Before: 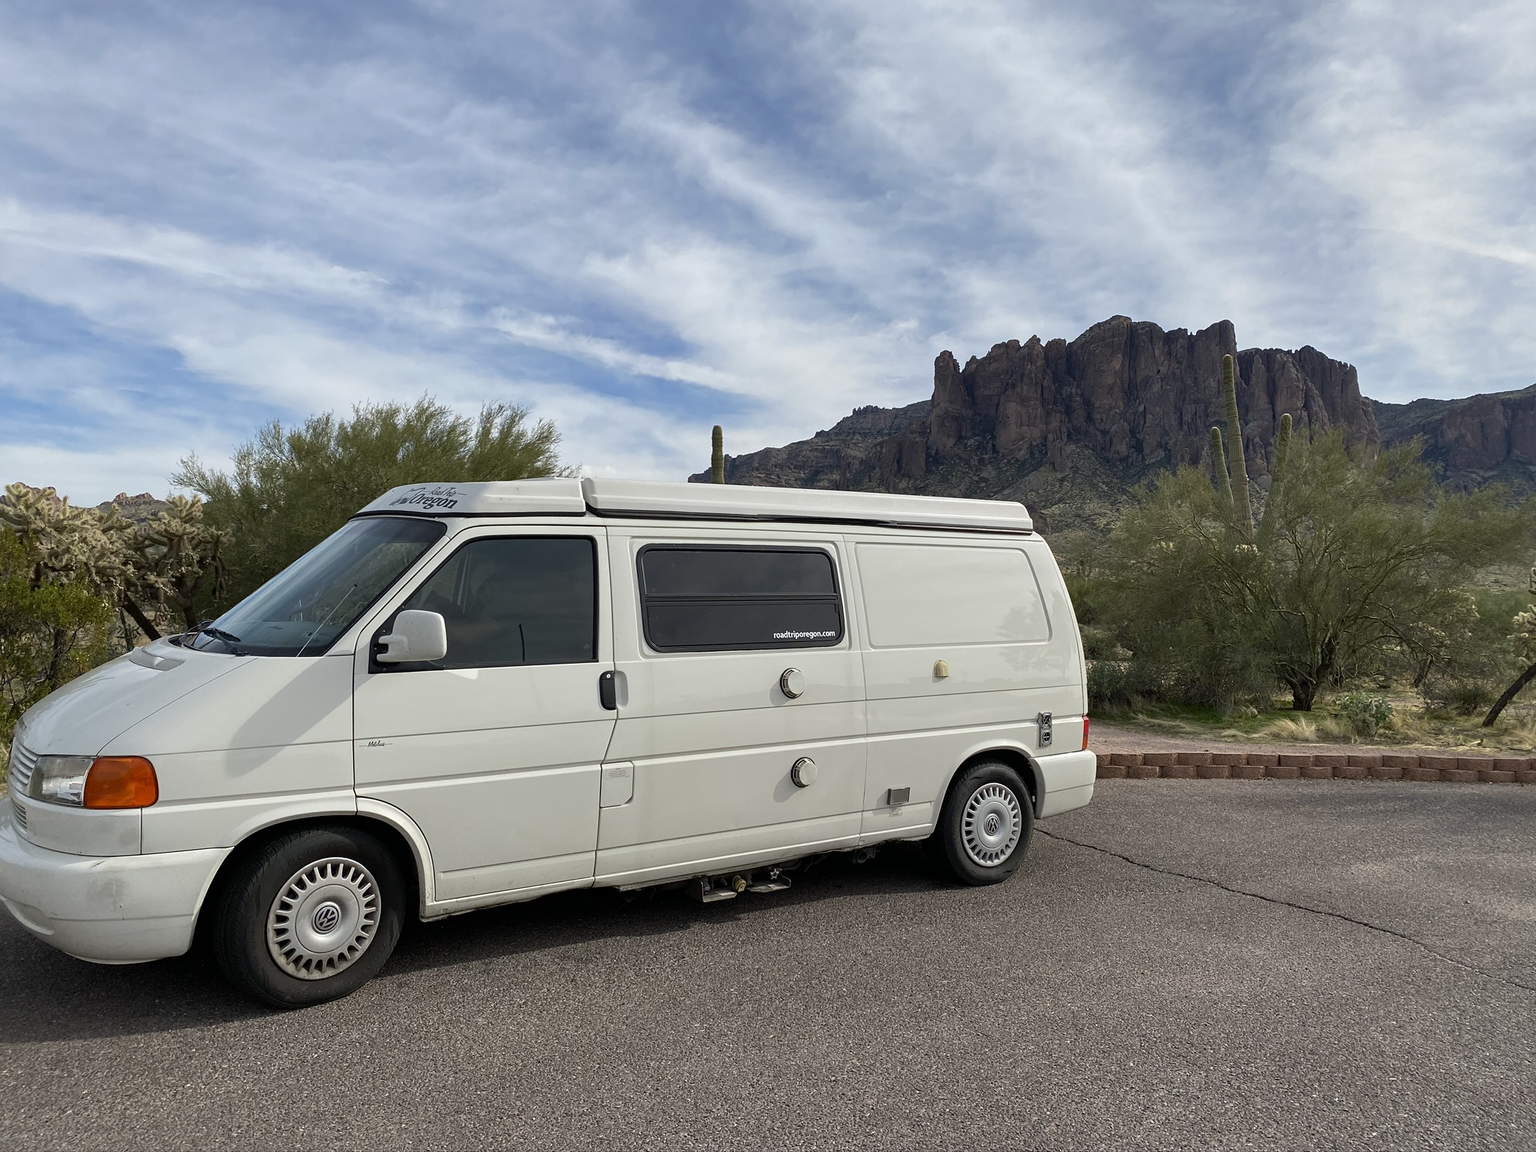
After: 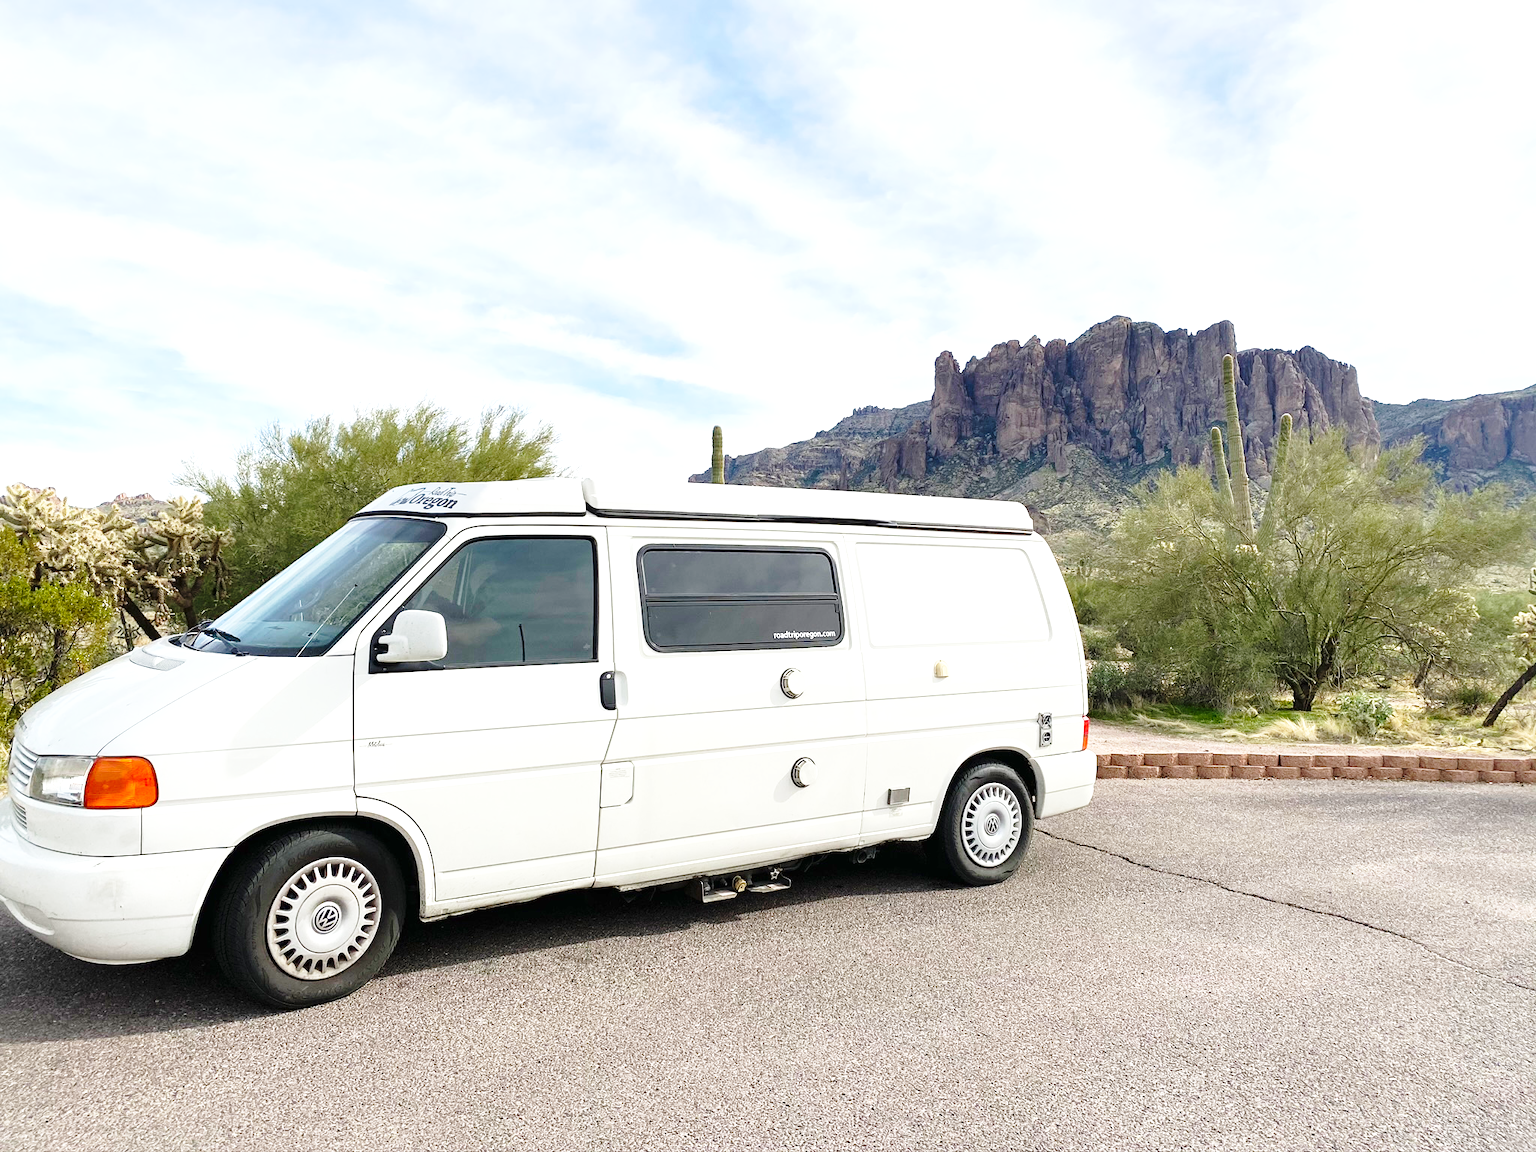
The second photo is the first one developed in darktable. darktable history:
exposure: black level correction 0, exposure 1.1 EV, compensate exposure bias true, compensate highlight preservation false
base curve: curves: ch0 [(0, 0) (0.028, 0.03) (0.121, 0.232) (0.46, 0.748) (0.859, 0.968) (1, 1)], preserve colors none
